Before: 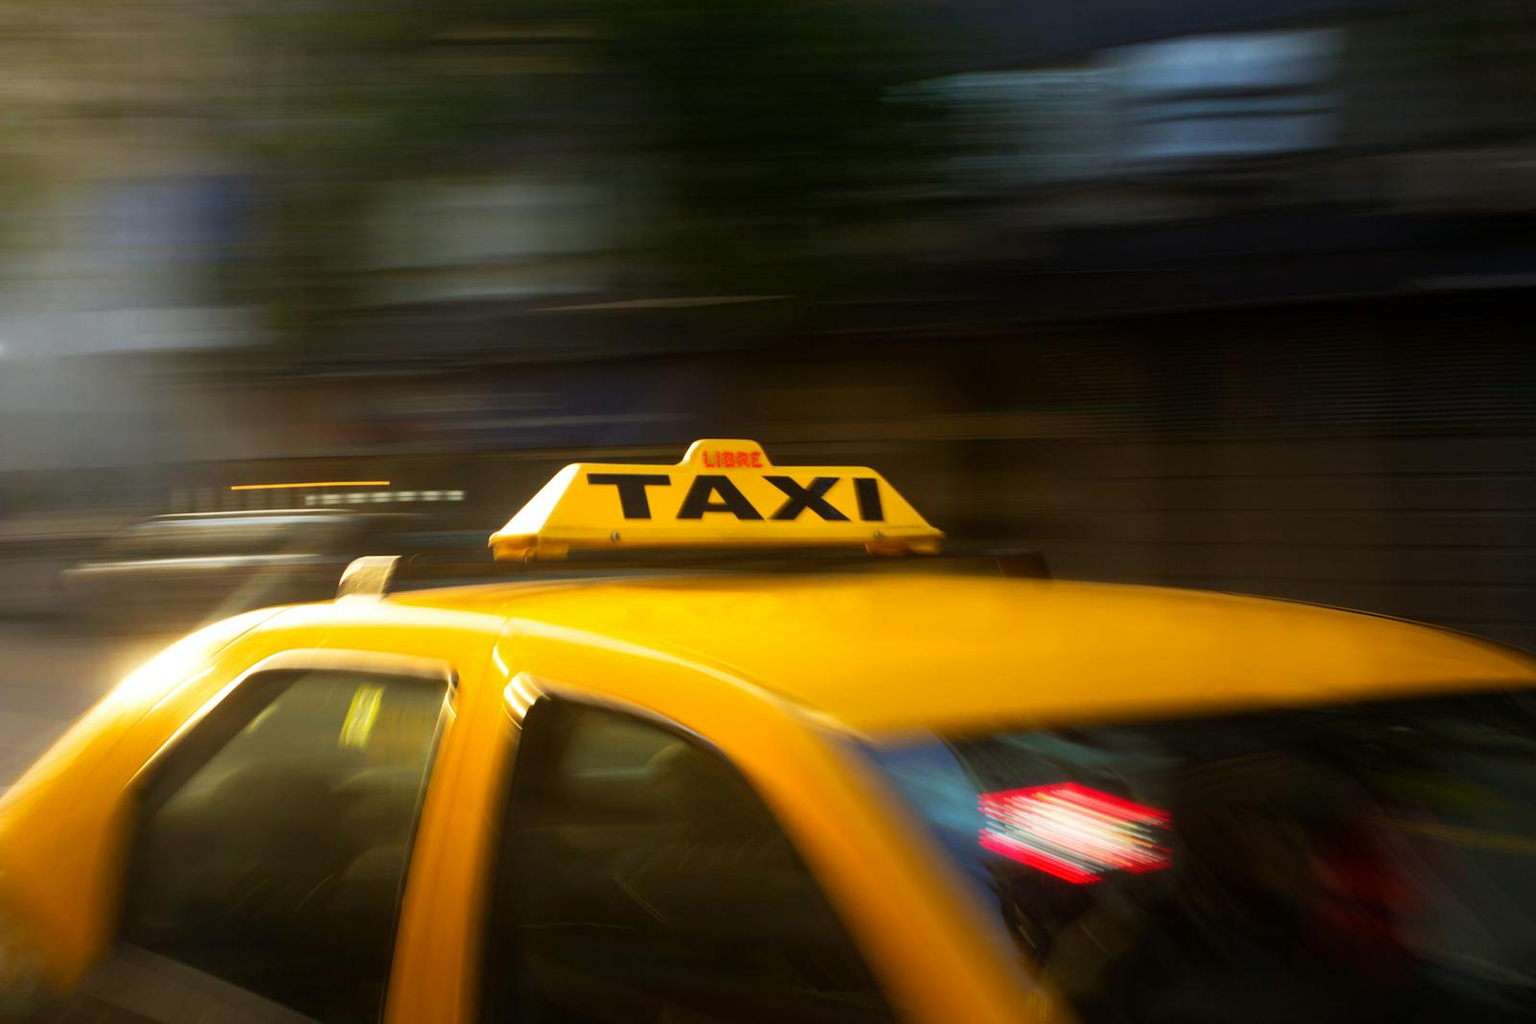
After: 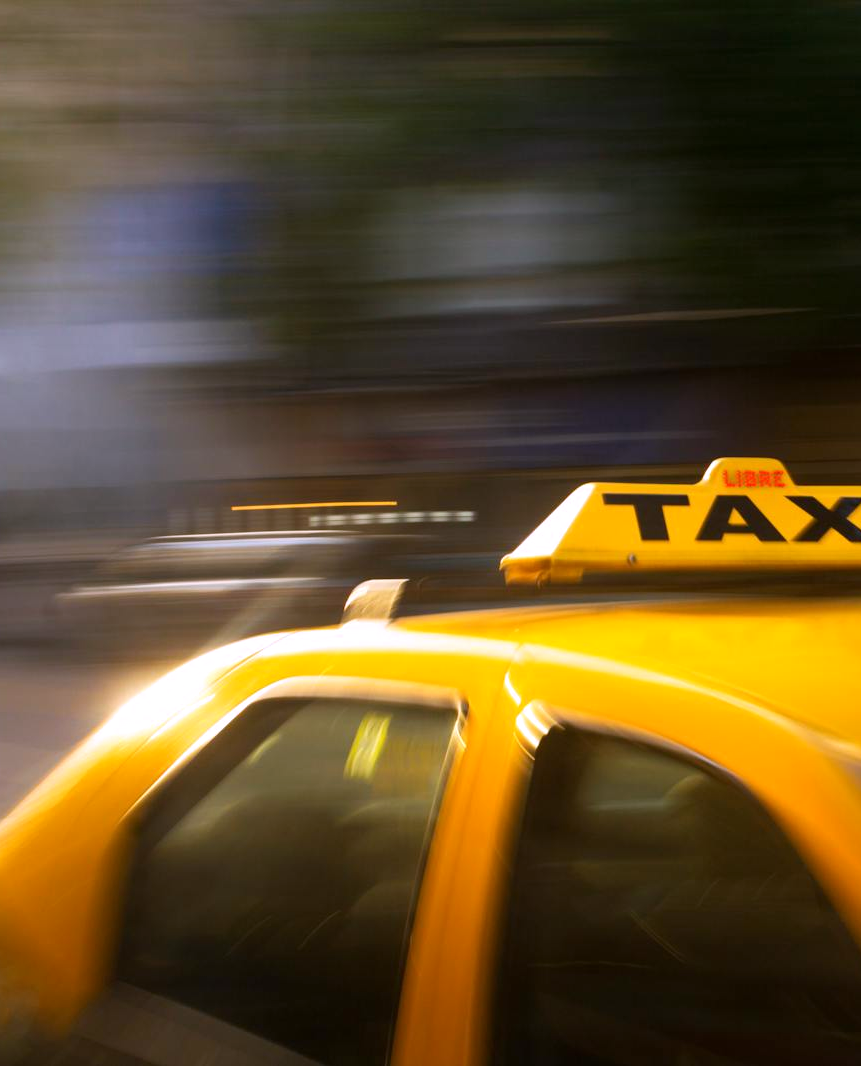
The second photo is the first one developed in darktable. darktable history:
crop: left 0.587%, right 45.588%, bottom 0.086%
white balance: red 1.042, blue 1.17
